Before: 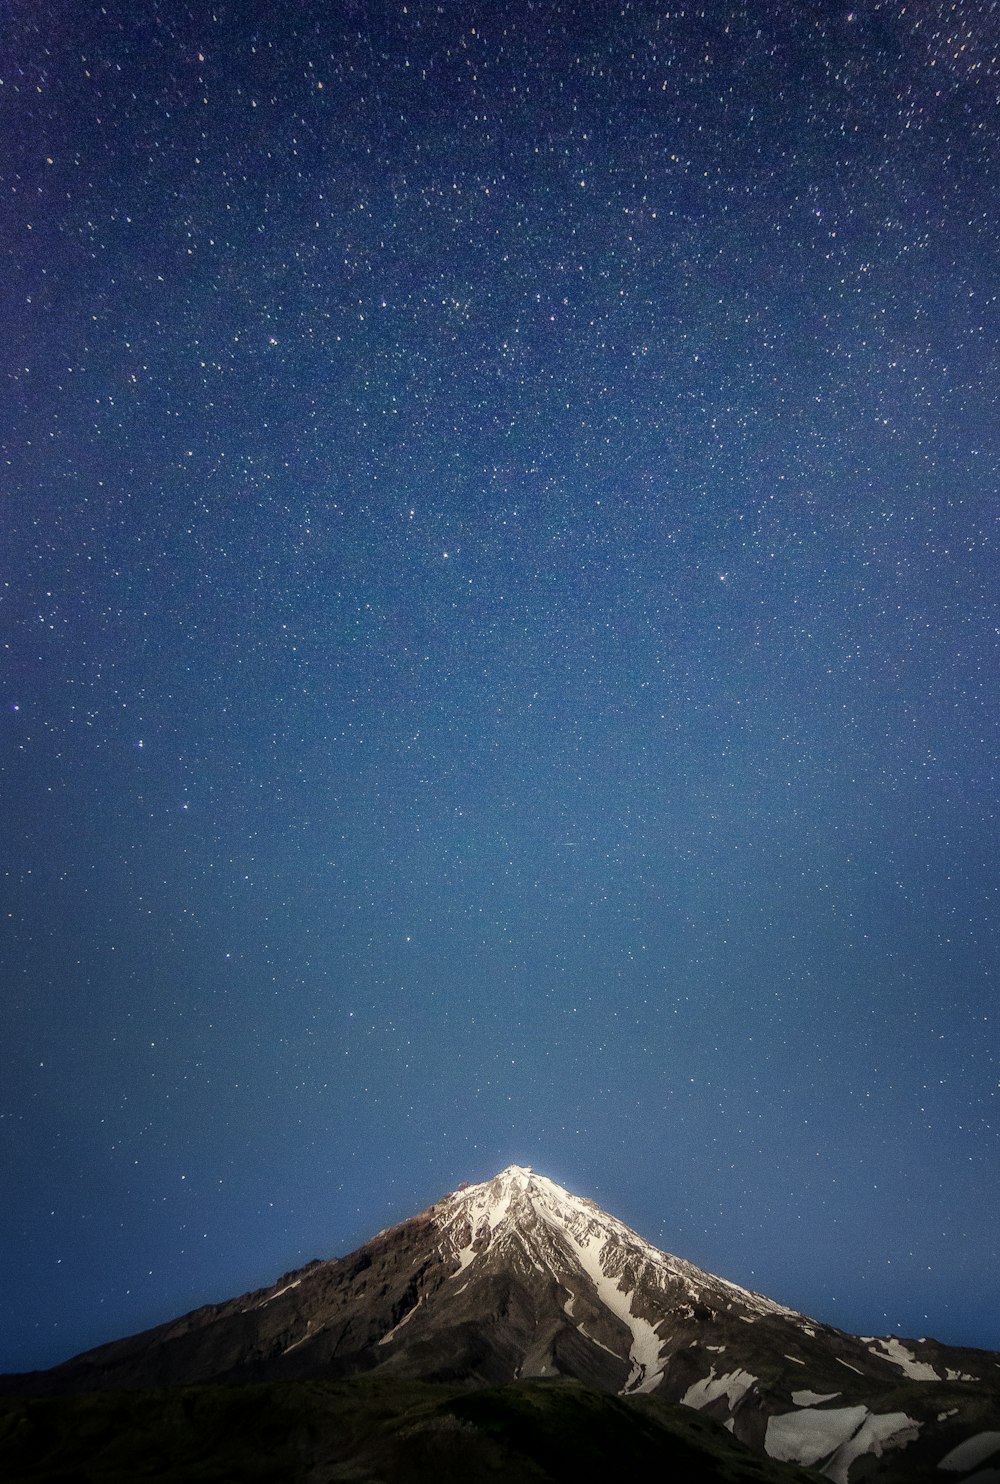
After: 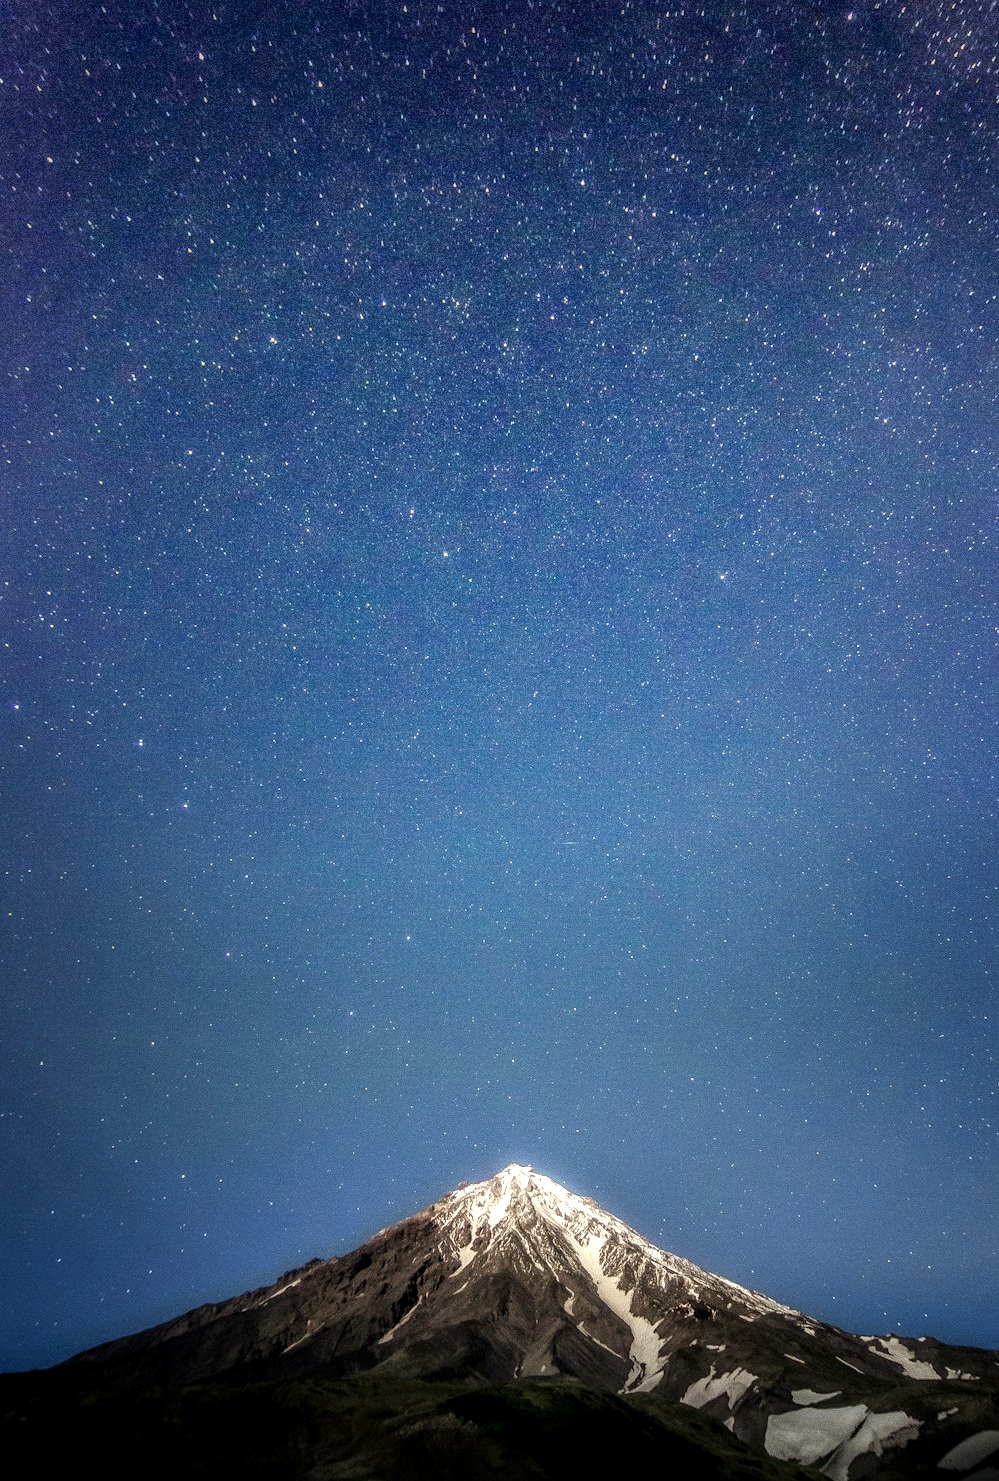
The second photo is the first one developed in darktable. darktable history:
crop: top 0.073%, bottom 0.121%
levels: levels [0, 0.43, 0.859]
local contrast: on, module defaults
